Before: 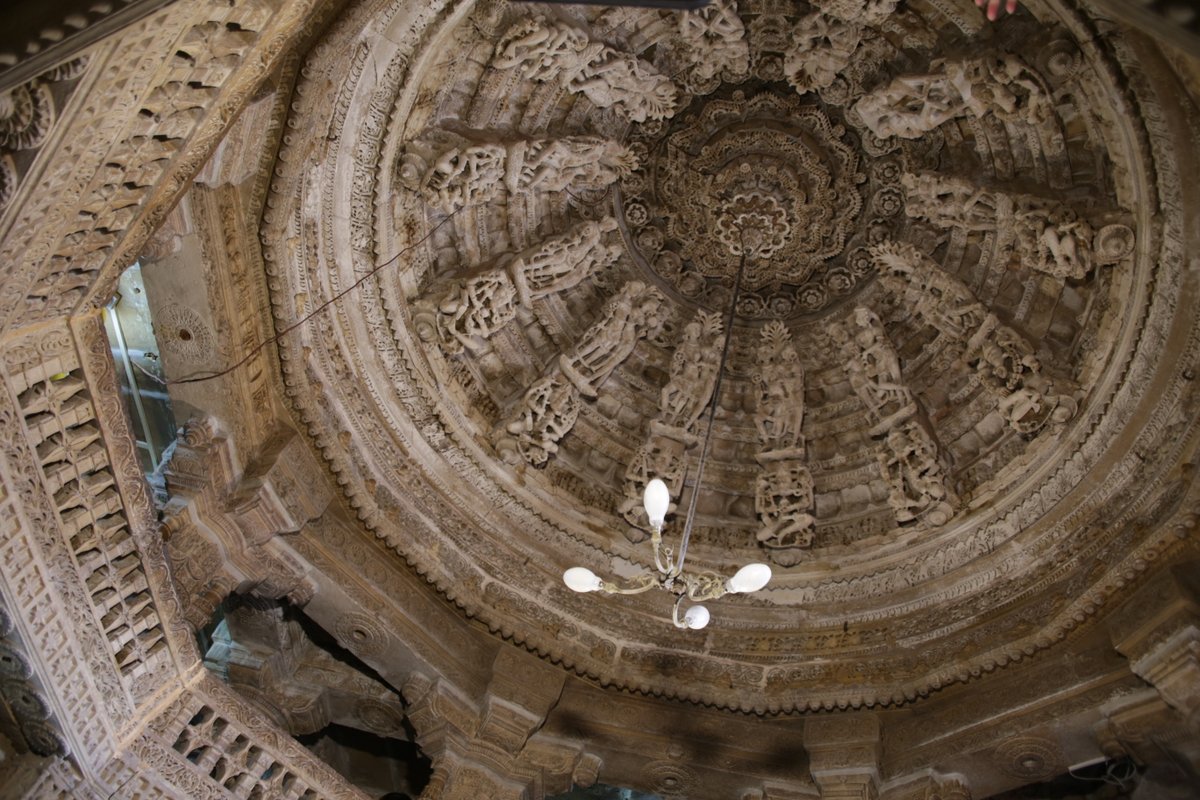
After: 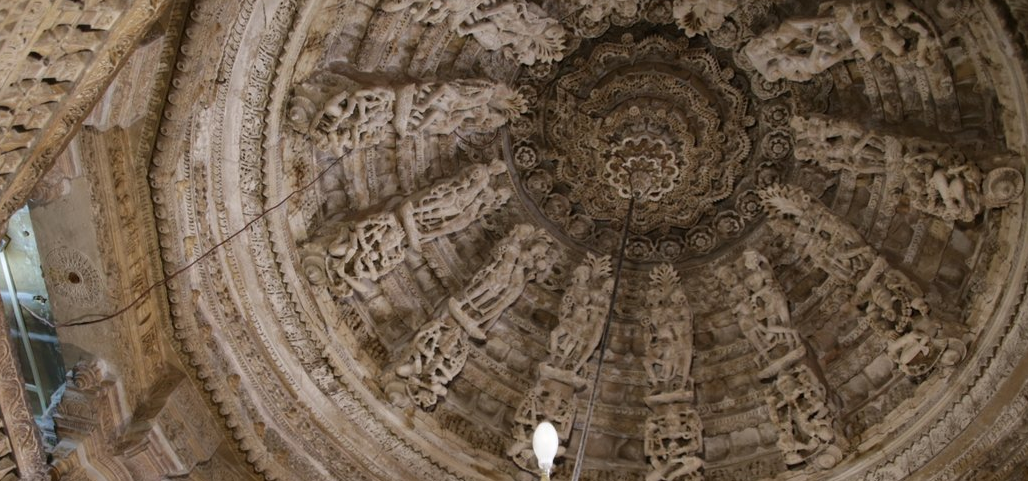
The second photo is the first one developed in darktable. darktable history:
crop and rotate: left 9.288%, top 7.241%, right 5.042%, bottom 32.604%
